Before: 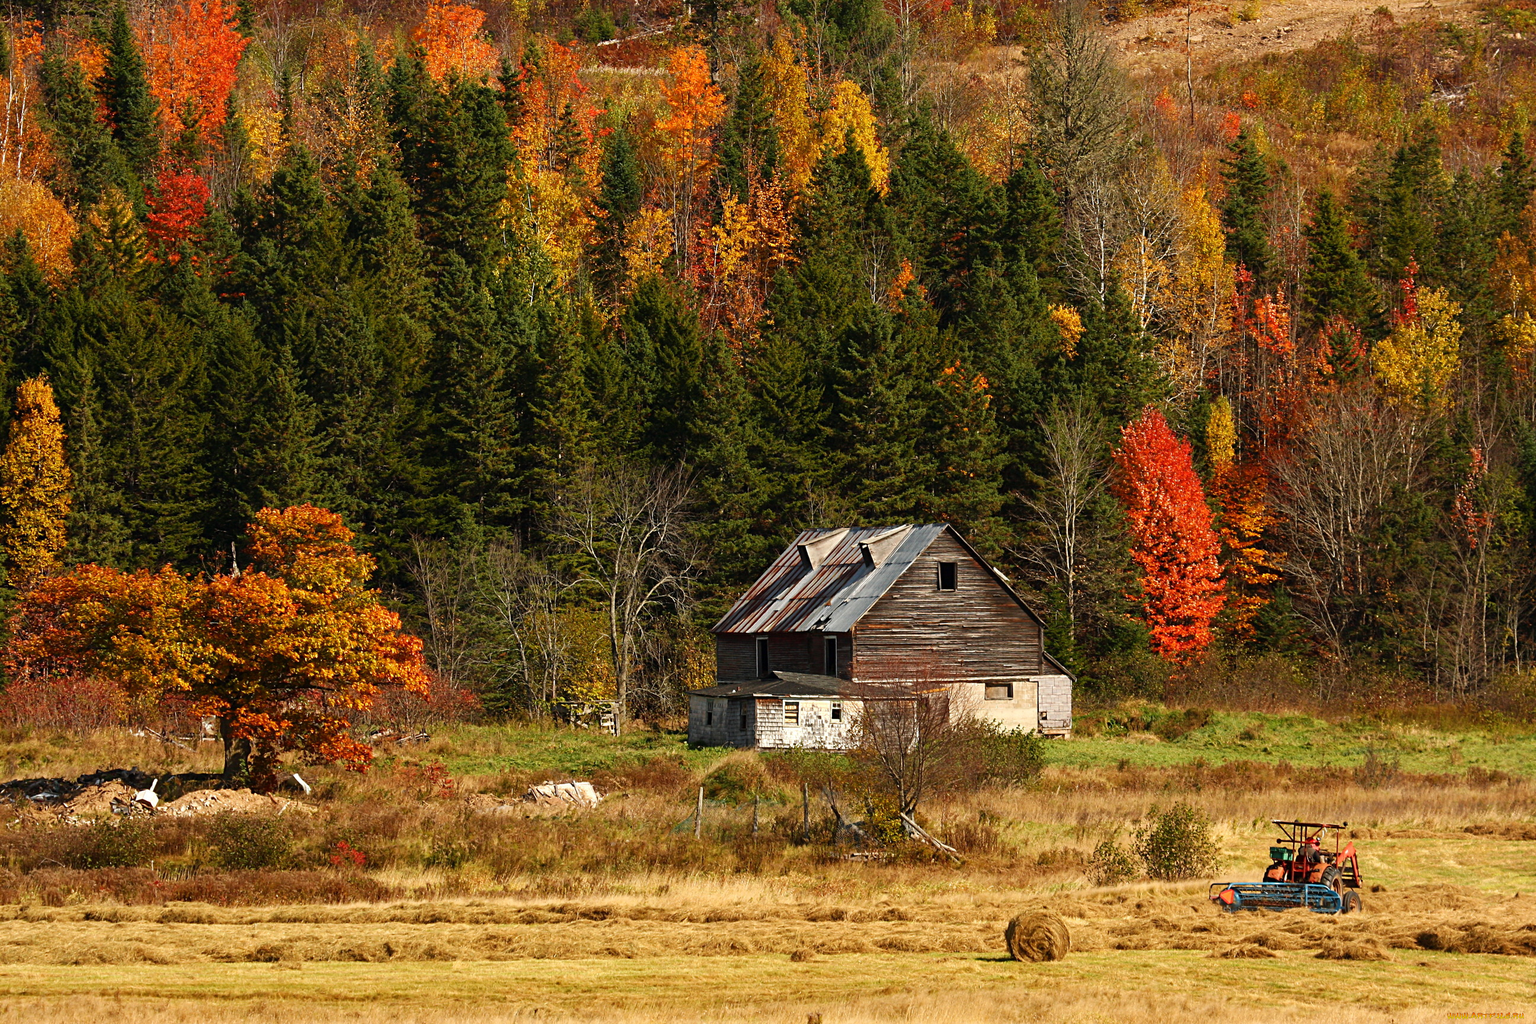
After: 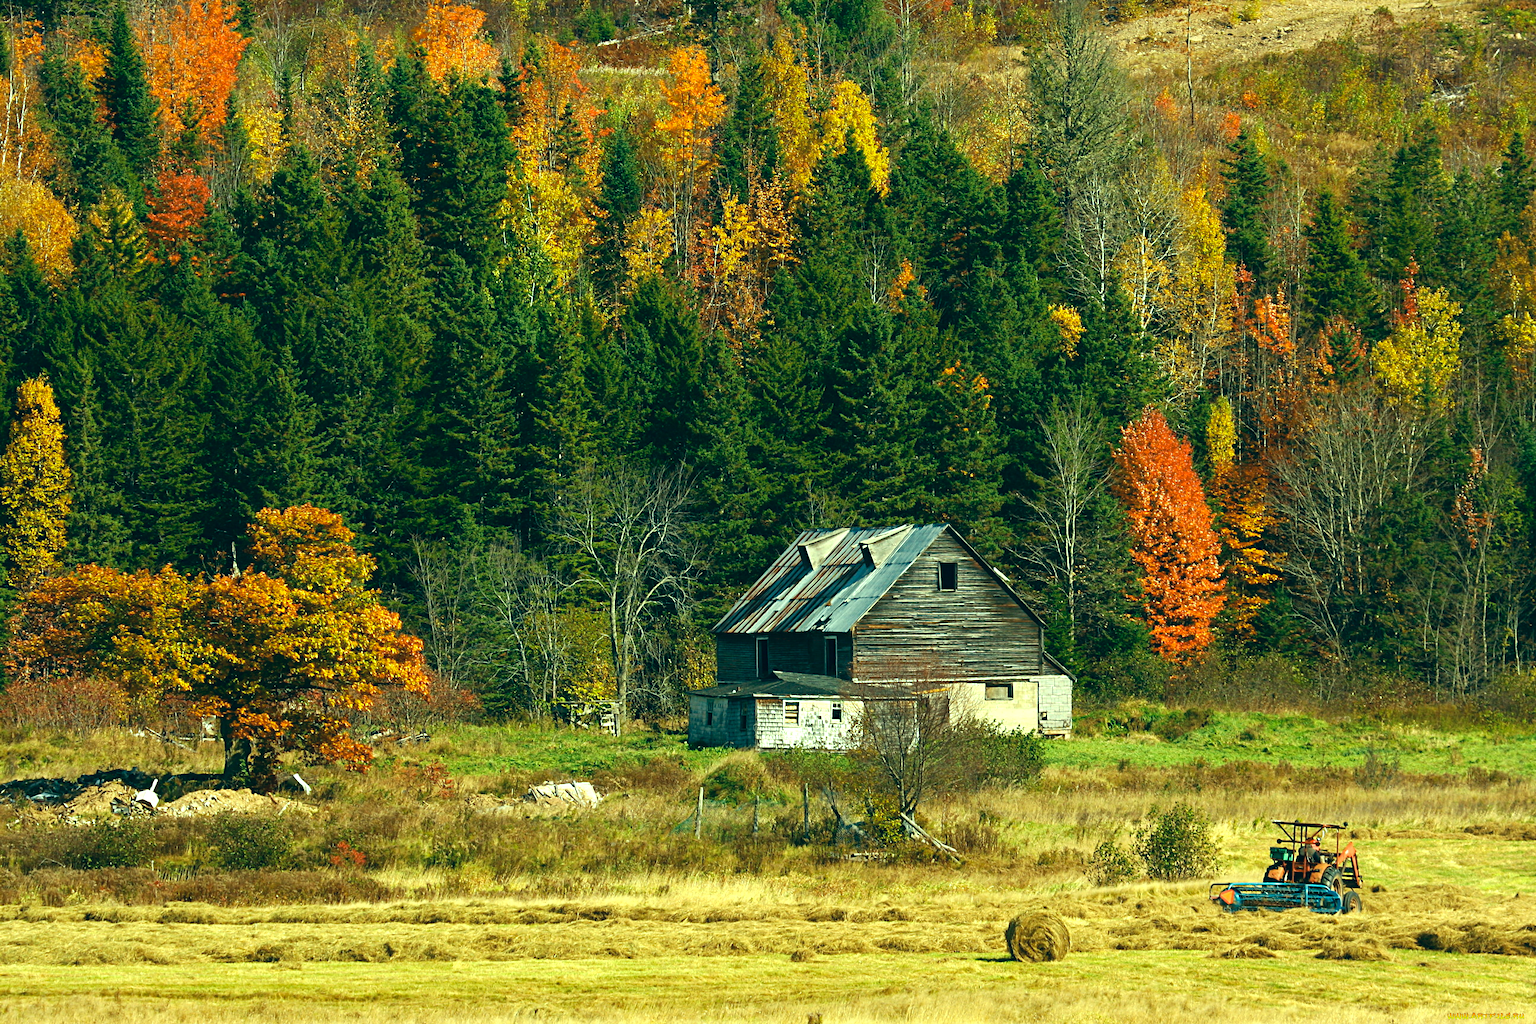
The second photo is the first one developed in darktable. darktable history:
color correction: highlights a* -20.08, highlights b* 9.8, shadows a* -20.4, shadows b* -10.76
exposure: black level correction 0, exposure 0.5 EV, compensate highlight preservation false
